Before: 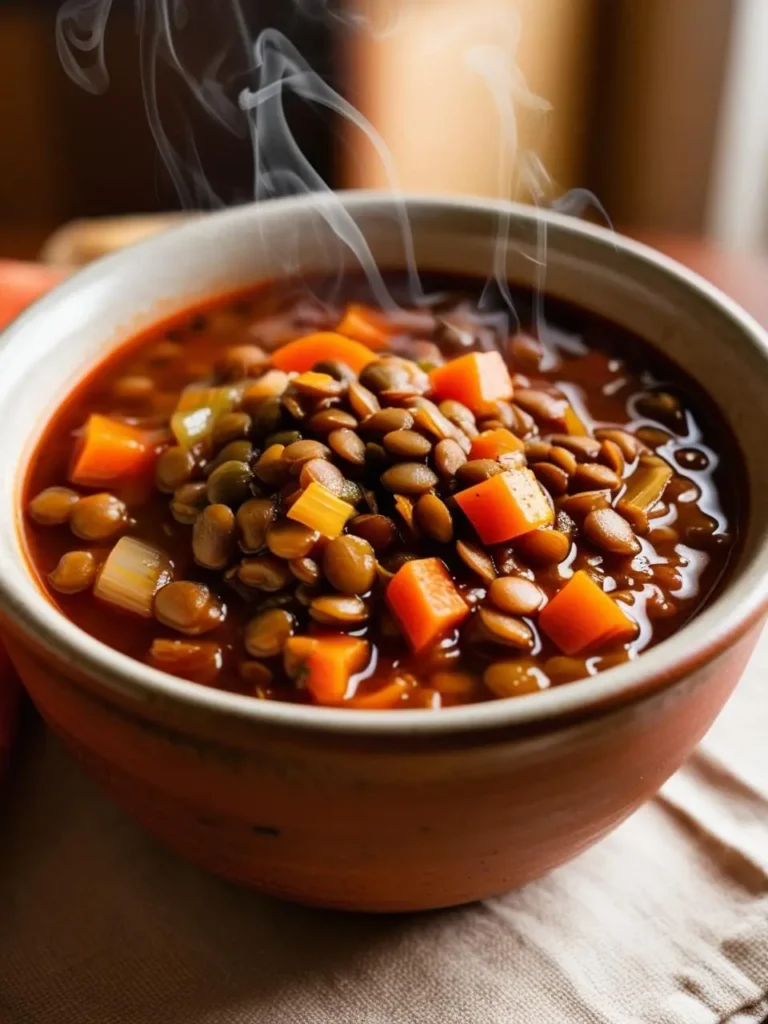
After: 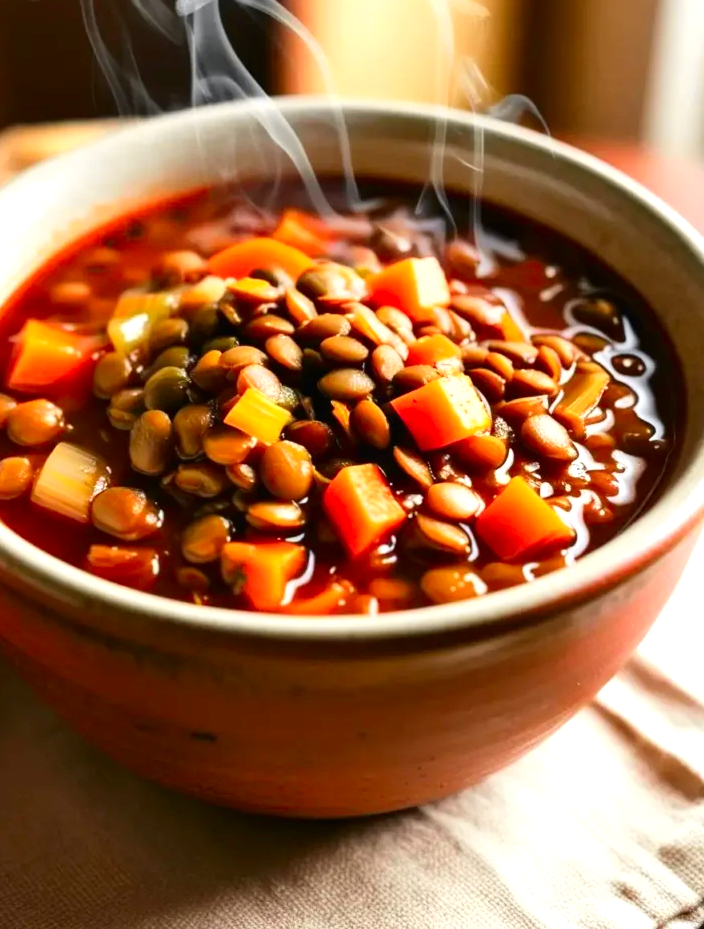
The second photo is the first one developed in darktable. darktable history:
crop and rotate: left 8.262%, top 9.226%
exposure: black level correction 0, exposure 0.68 EV, compensate exposure bias true, compensate highlight preservation false
tone curve: curves: ch0 [(0, 0) (0.071, 0.058) (0.266, 0.268) (0.498, 0.542) (0.766, 0.807) (1, 0.983)]; ch1 [(0, 0) (0.346, 0.307) (0.408, 0.387) (0.463, 0.465) (0.482, 0.493) (0.502, 0.499) (0.517, 0.505) (0.55, 0.554) (0.597, 0.61) (0.651, 0.698) (1, 1)]; ch2 [(0, 0) (0.346, 0.34) (0.434, 0.46) (0.485, 0.494) (0.5, 0.498) (0.509, 0.517) (0.526, 0.539) (0.583, 0.603) (0.625, 0.659) (1, 1)], color space Lab, independent channels, preserve colors none
